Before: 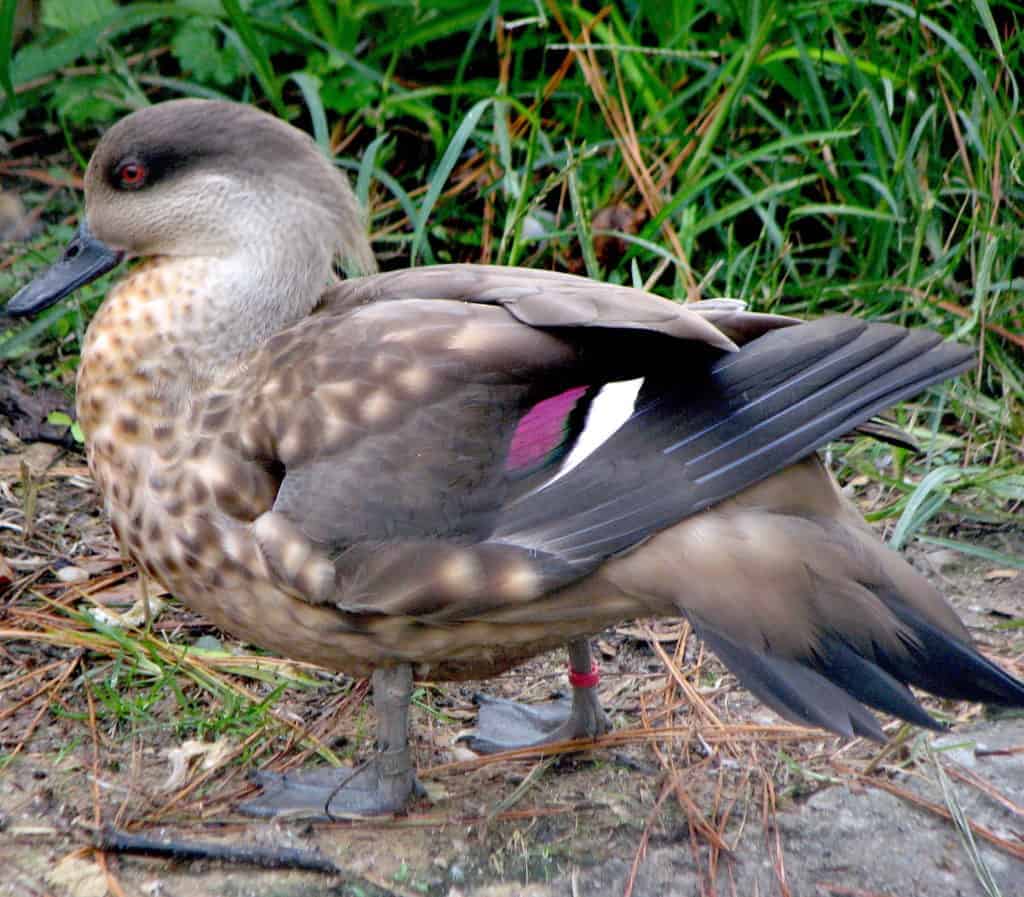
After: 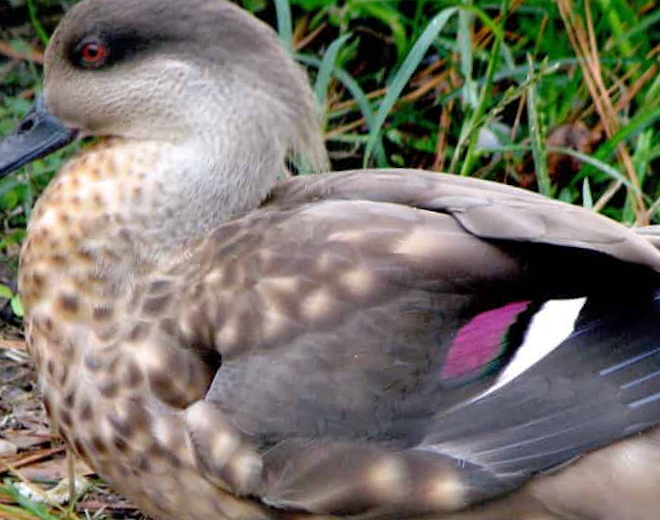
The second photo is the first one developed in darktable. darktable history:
crop and rotate: angle -4.7°, left 2.257%, top 6.664%, right 27.455%, bottom 30.139%
